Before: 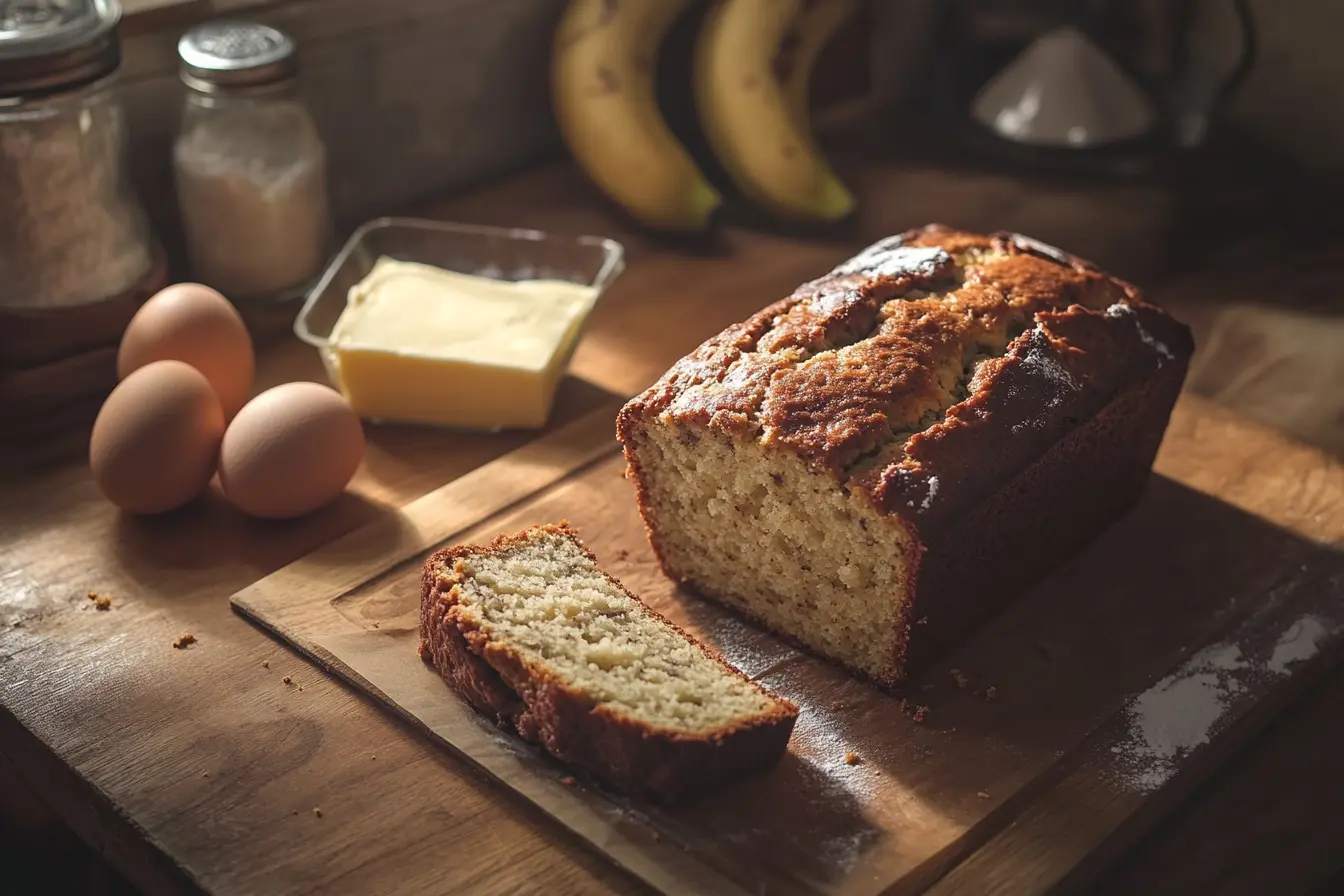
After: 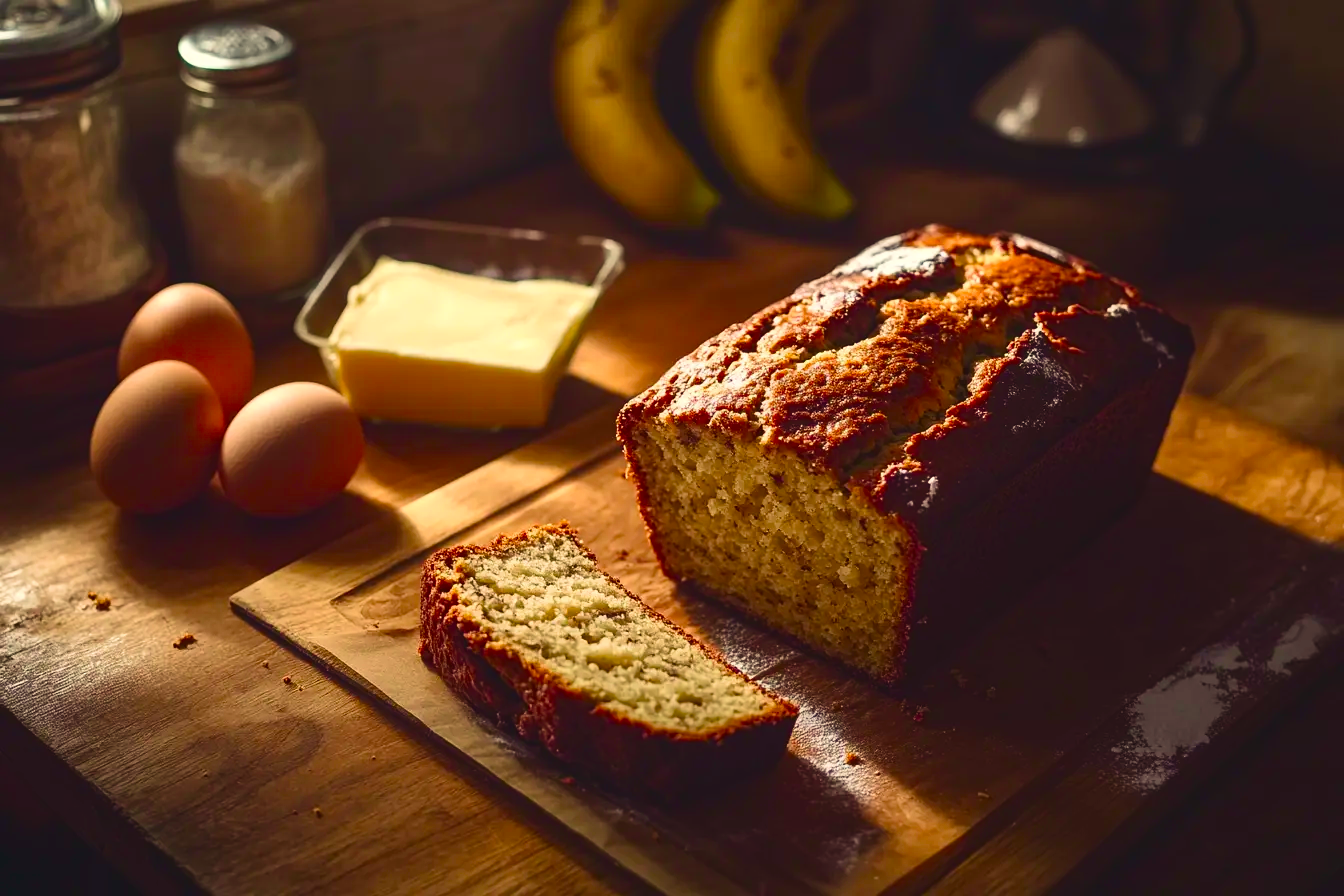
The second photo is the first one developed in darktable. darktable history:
contrast brightness saturation: contrast 0.21, brightness -0.11, saturation 0.21
velvia: on, module defaults
color balance rgb: shadows lift › chroma 3%, shadows lift › hue 280.8°, power › hue 330°, highlights gain › chroma 3%, highlights gain › hue 75.6°, global offset › luminance 1.5%, perceptual saturation grading › global saturation 20%, perceptual saturation grading › highlights -25%, perceptual saturation grading › shadows 50%, global vibrance 30%
